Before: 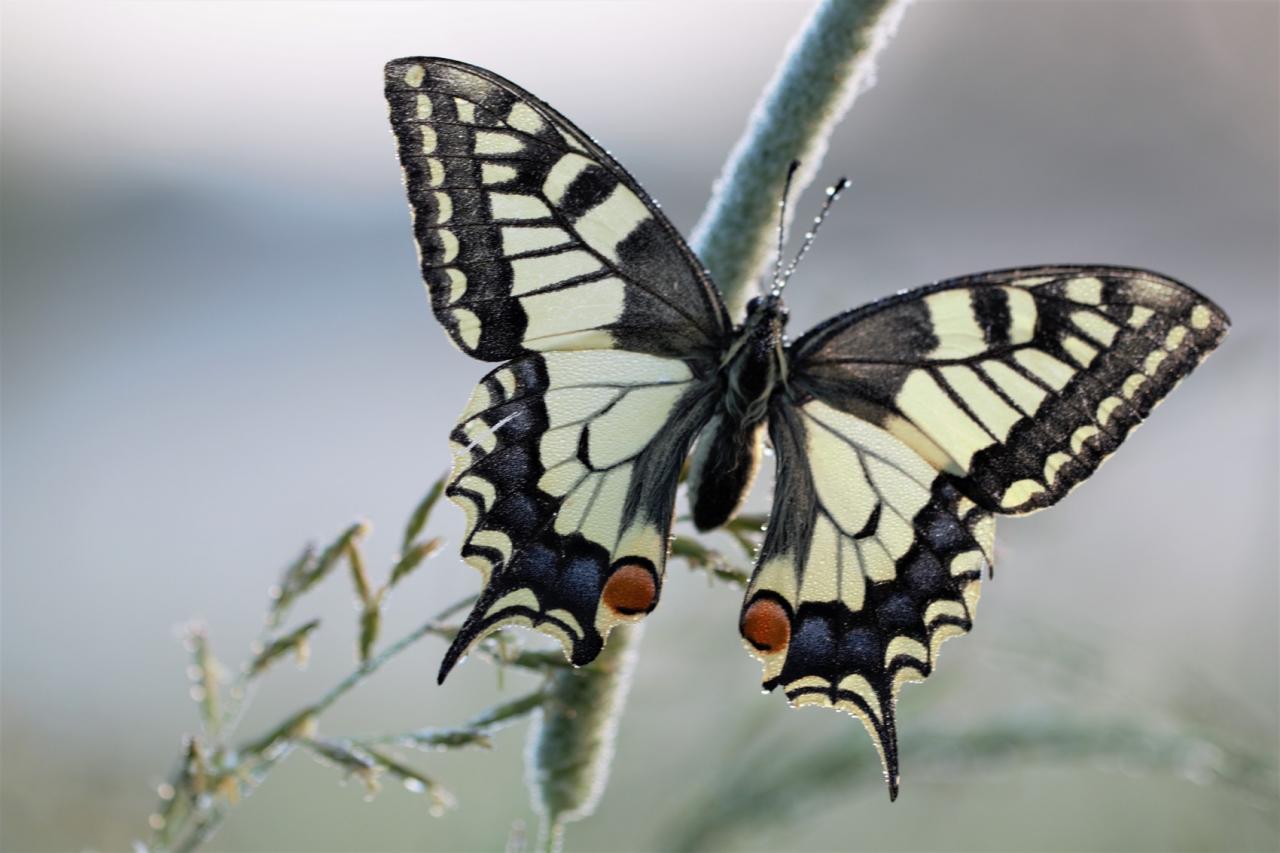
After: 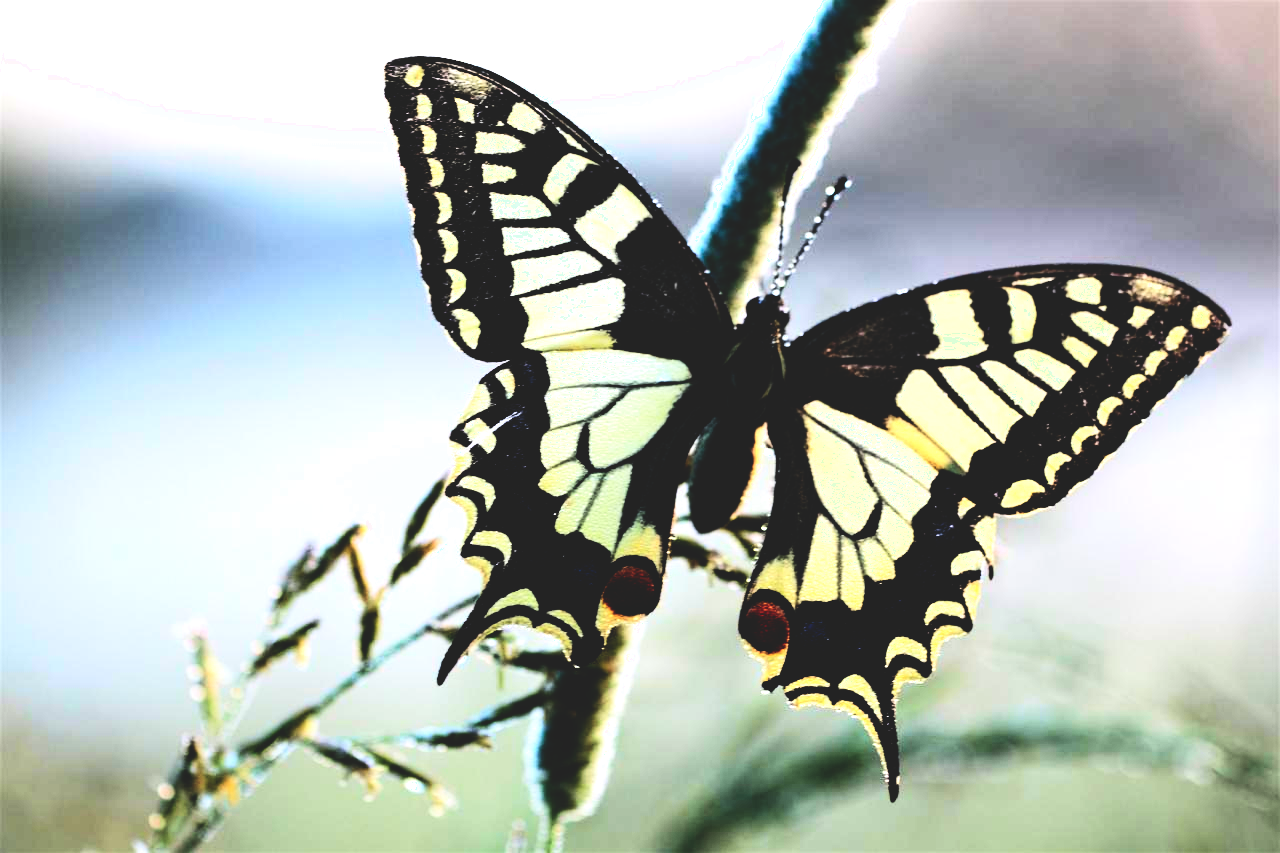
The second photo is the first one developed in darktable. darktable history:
contrast brightness saturation: contrast 0.28
color balance rgb: global offset › luminance 0.71%, perceptual saturation grading › global saturation -11.5%, perceptual brilliance grading › highlights 17.77%, perceptual brilliance grading › mid-tones 31.71%, perceptual brilliance grading › shadows -31.01%, global vibrance 50%
base curve: curves: ch0 [(0, 0.036) (0.083, 0.04) (0.804, 1)], preserve colors none
